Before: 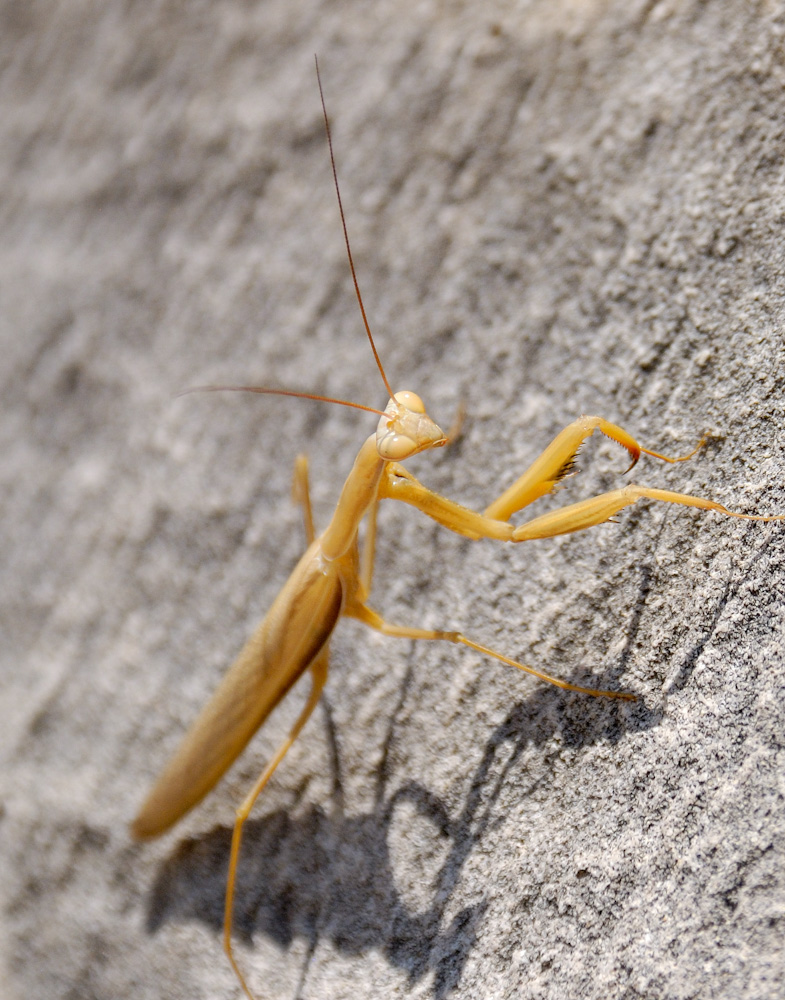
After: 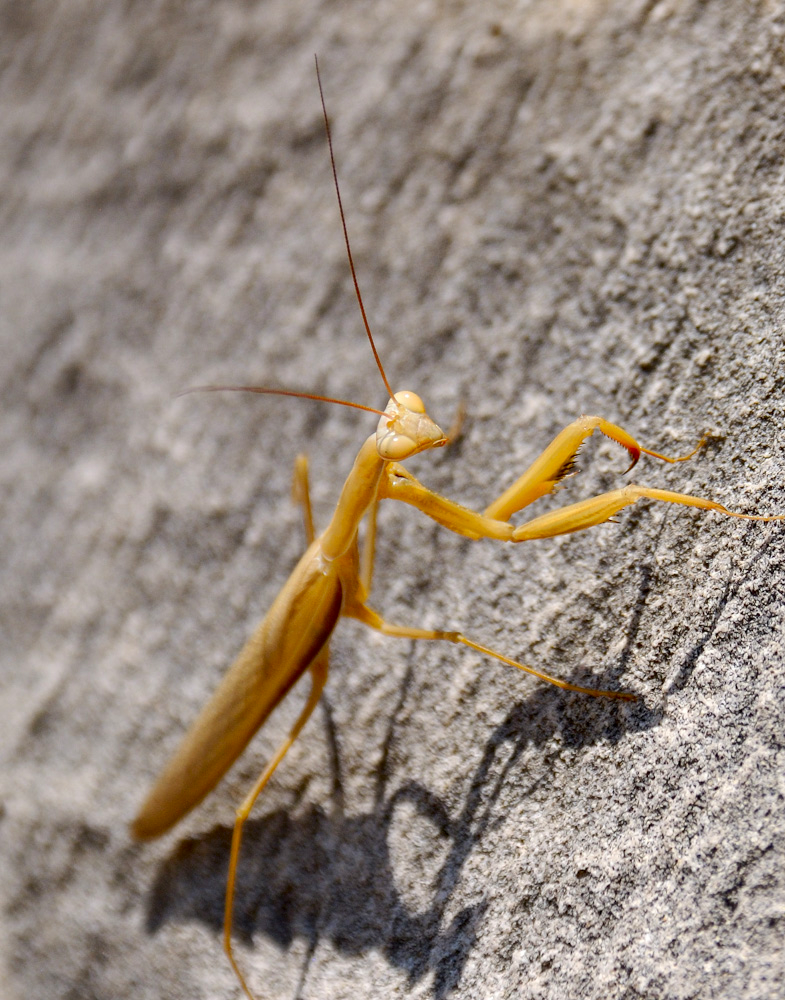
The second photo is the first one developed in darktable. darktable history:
contrast brightness saturation: contrast 0.117, brightness -0.116, saturation 0.202
